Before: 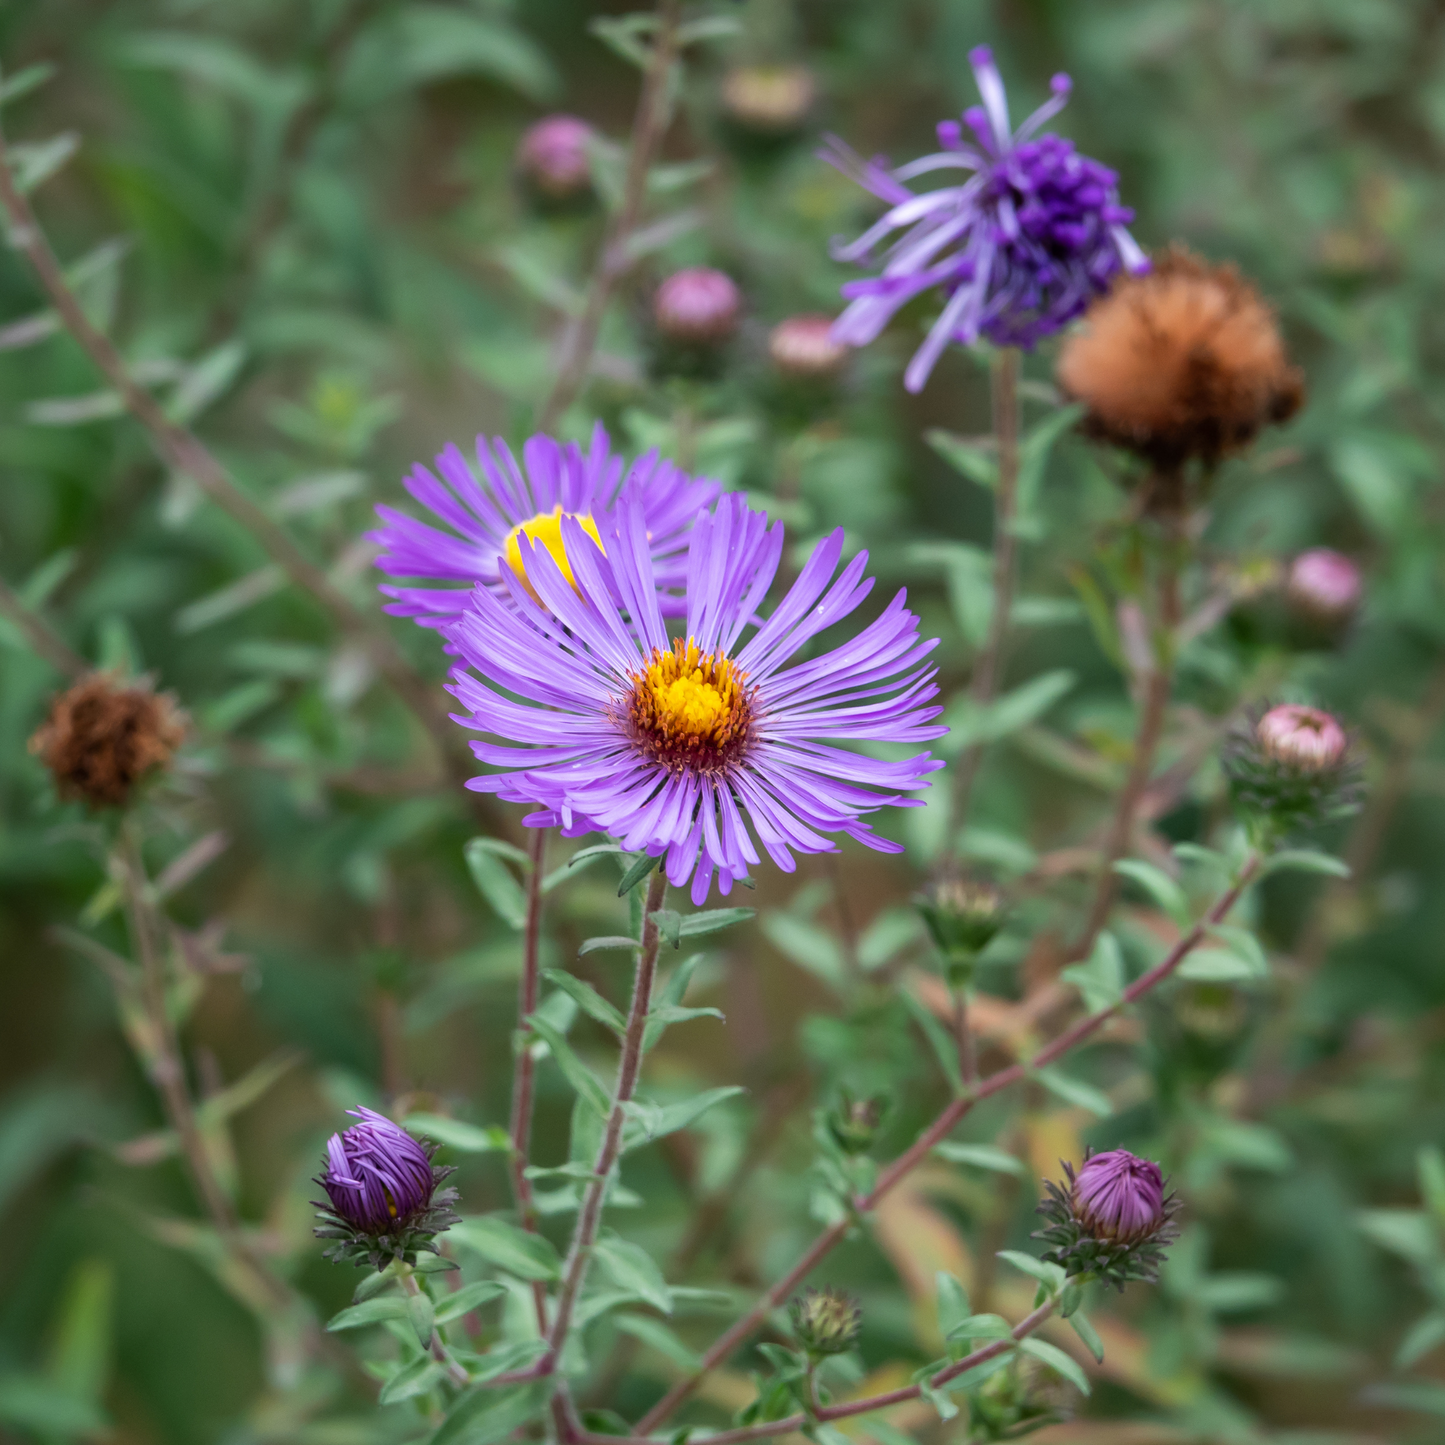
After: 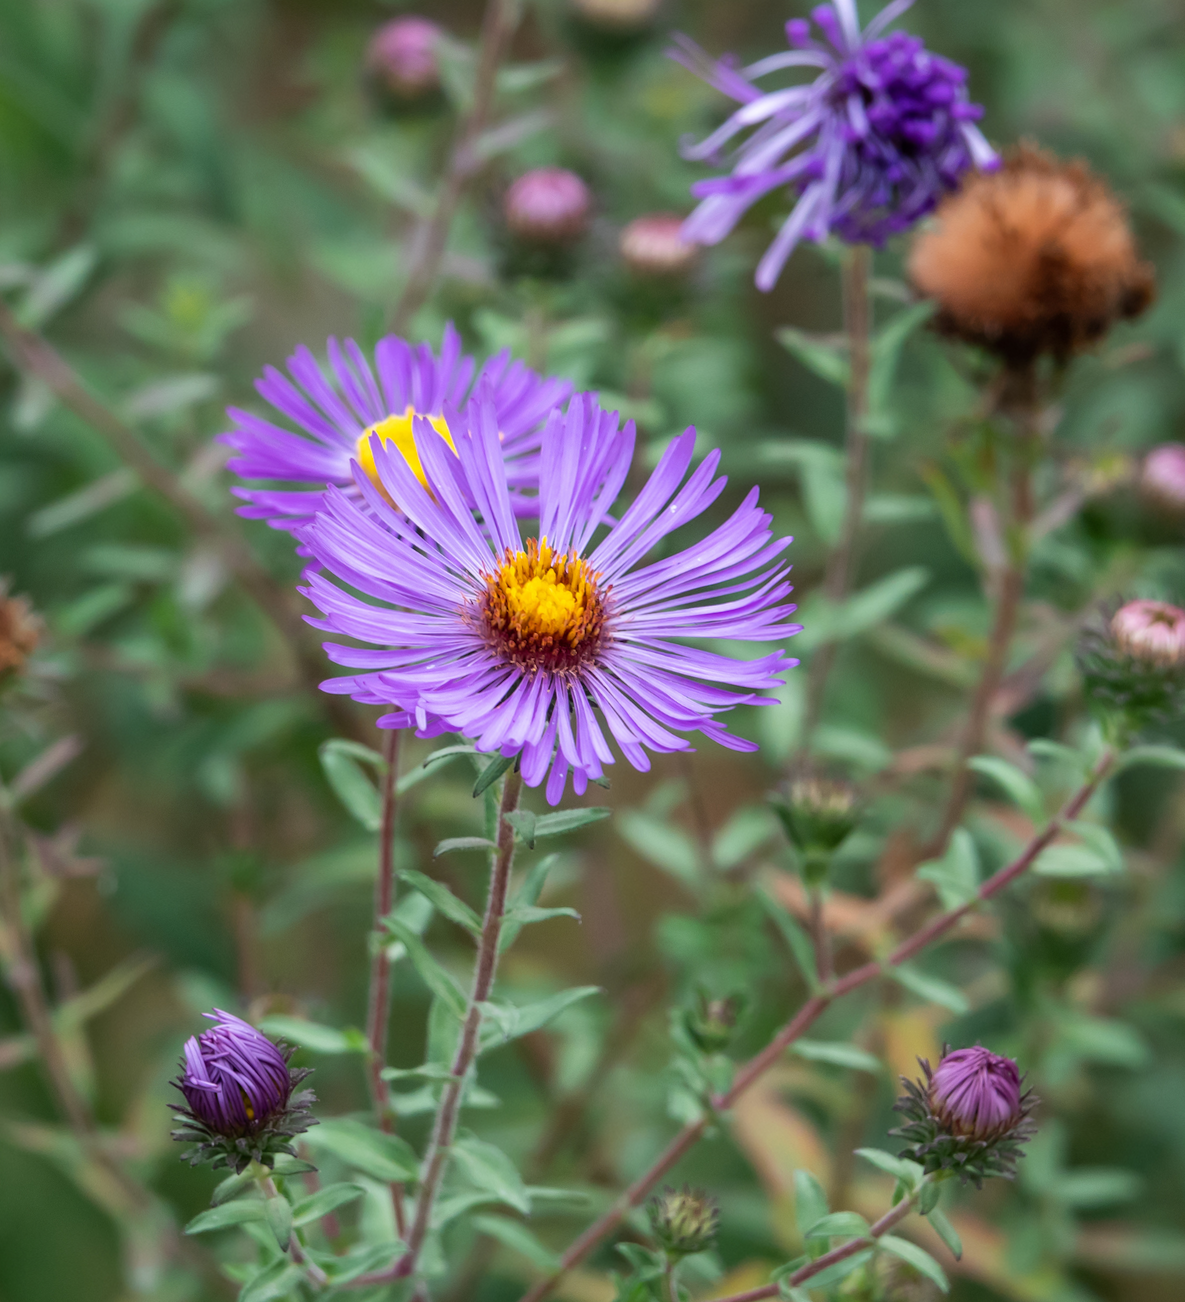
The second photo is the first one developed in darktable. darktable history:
rotate and perspective: rotation -0.45°, automatic cropping original format, crop left 0.008, crop right 0.992, crop top 0.012, crop bottom 0.988
crop: left 9.807%, top 6.259%, right 7.334%, bottom 2.177%
